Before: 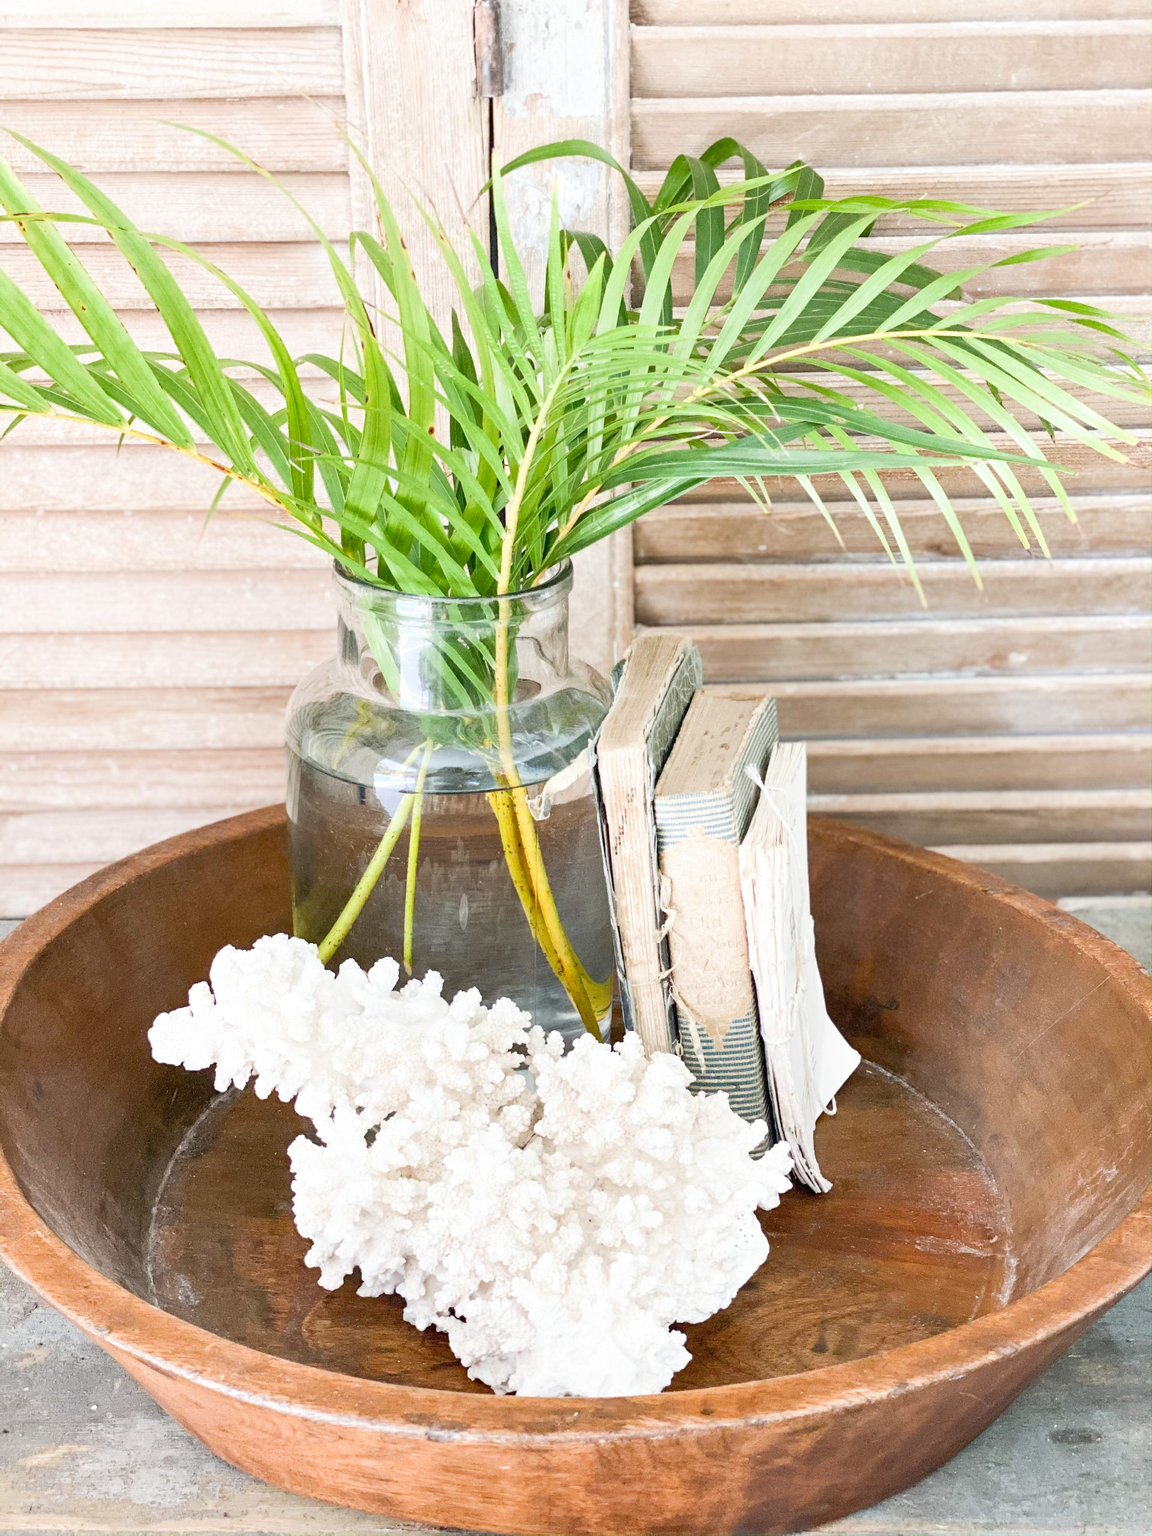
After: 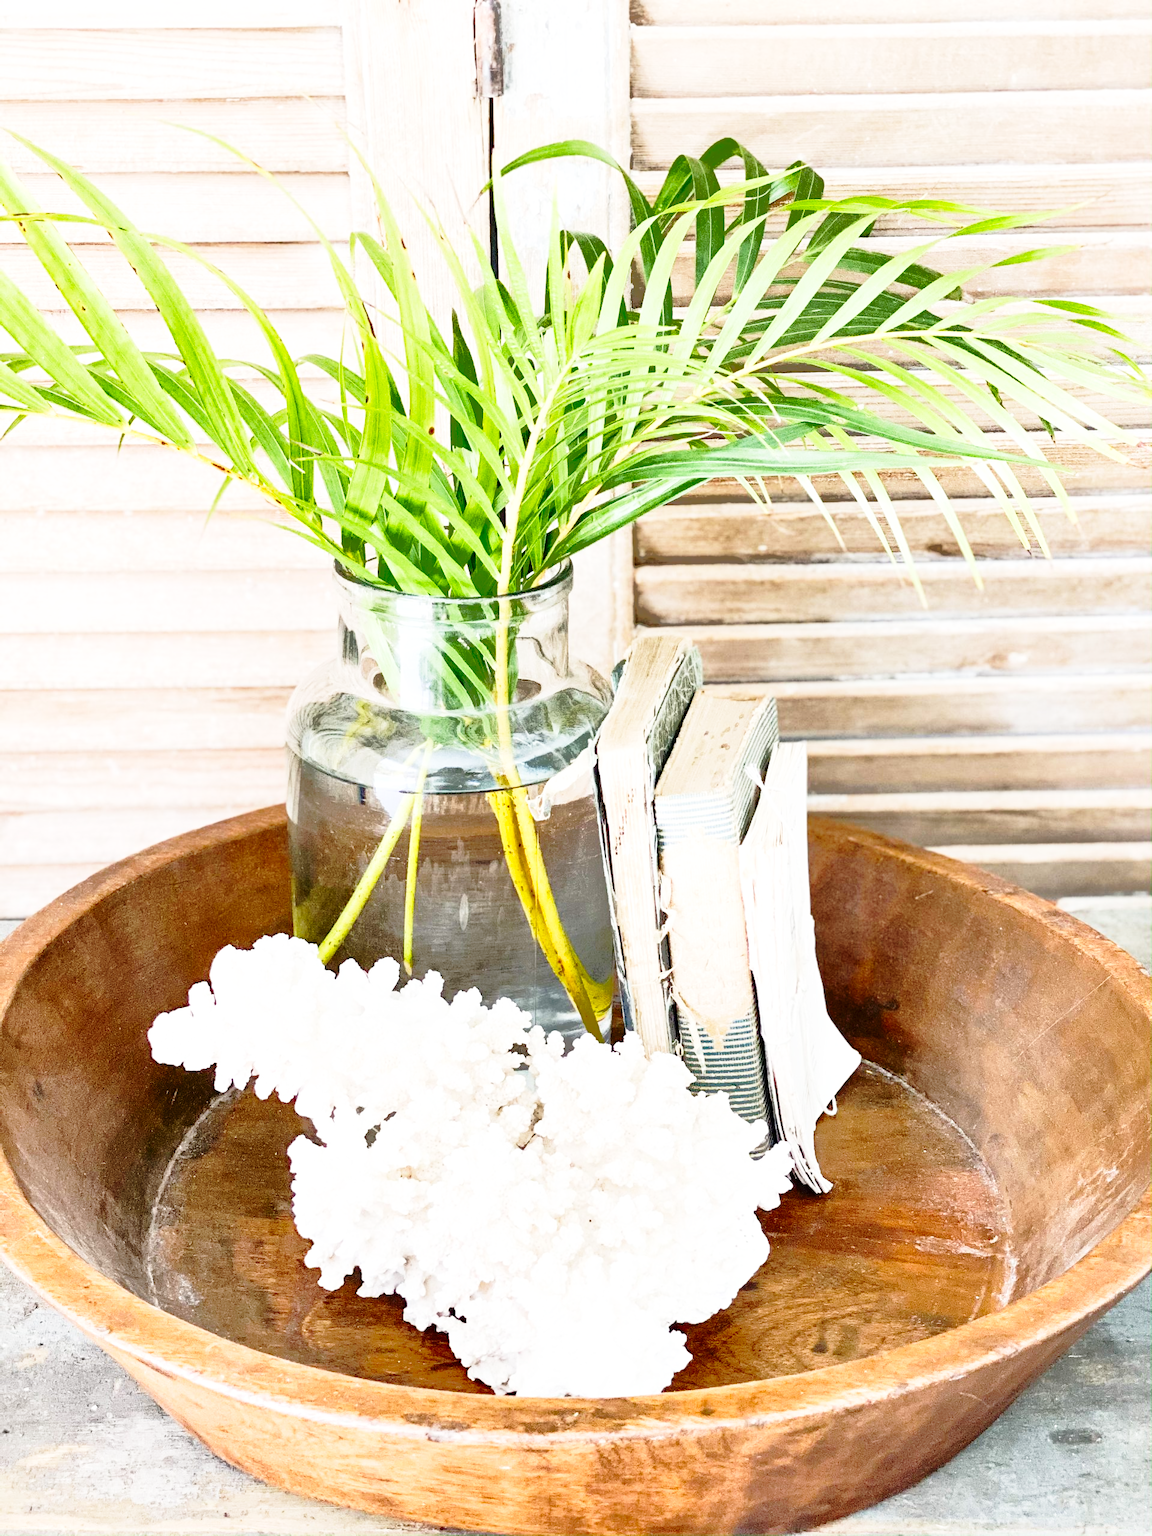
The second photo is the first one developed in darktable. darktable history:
contrast brightness saturation: contrast 0.281
base curve: curves: ch0 [(0, 0) (0.036, 0.037) (0.121, 0.228) (0.46, 0.76) (0.859, 0.983) (1, 1)], preserve colors none
shadows and highlights: shadows 39.43, highlights -59.7, highlights color adjustment 32.75%
